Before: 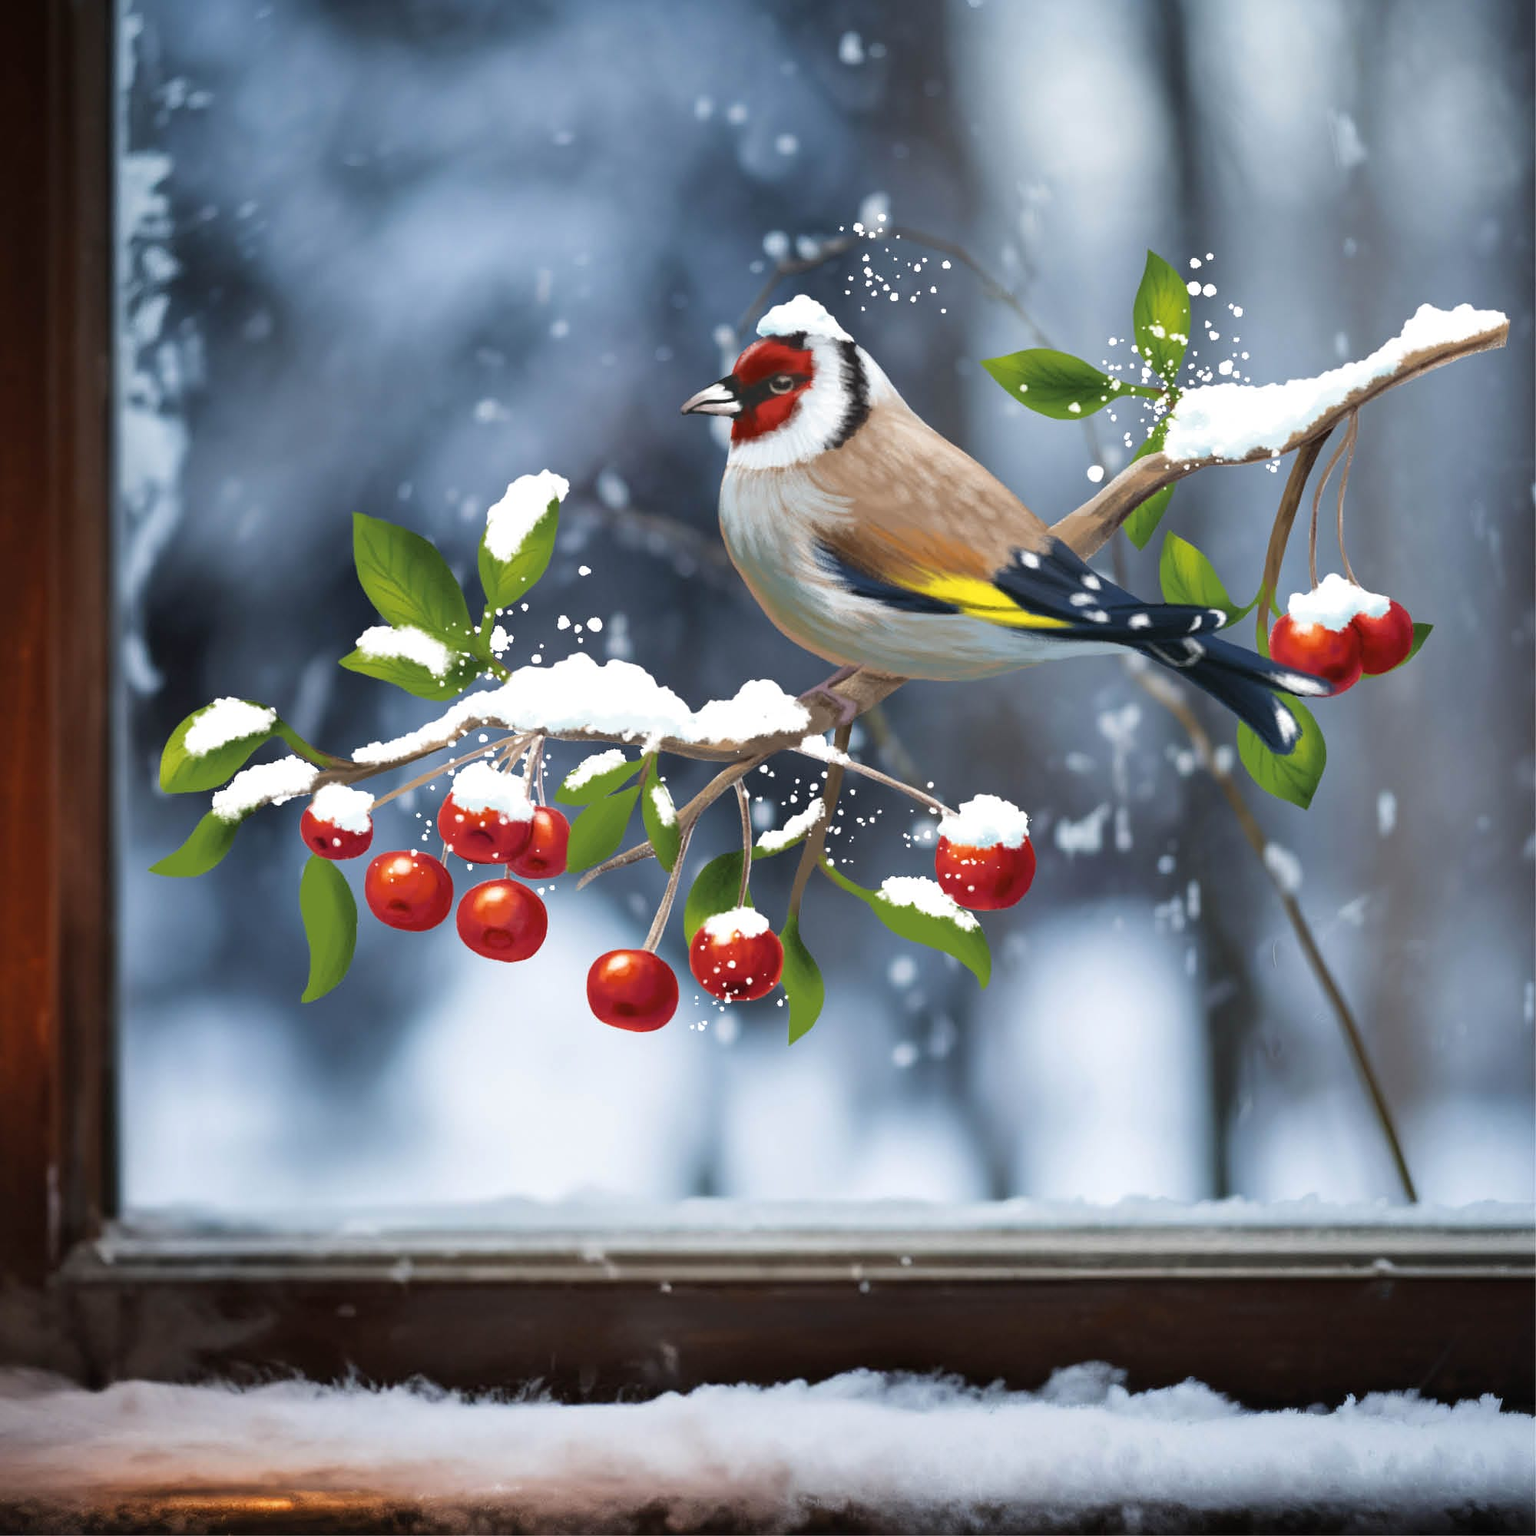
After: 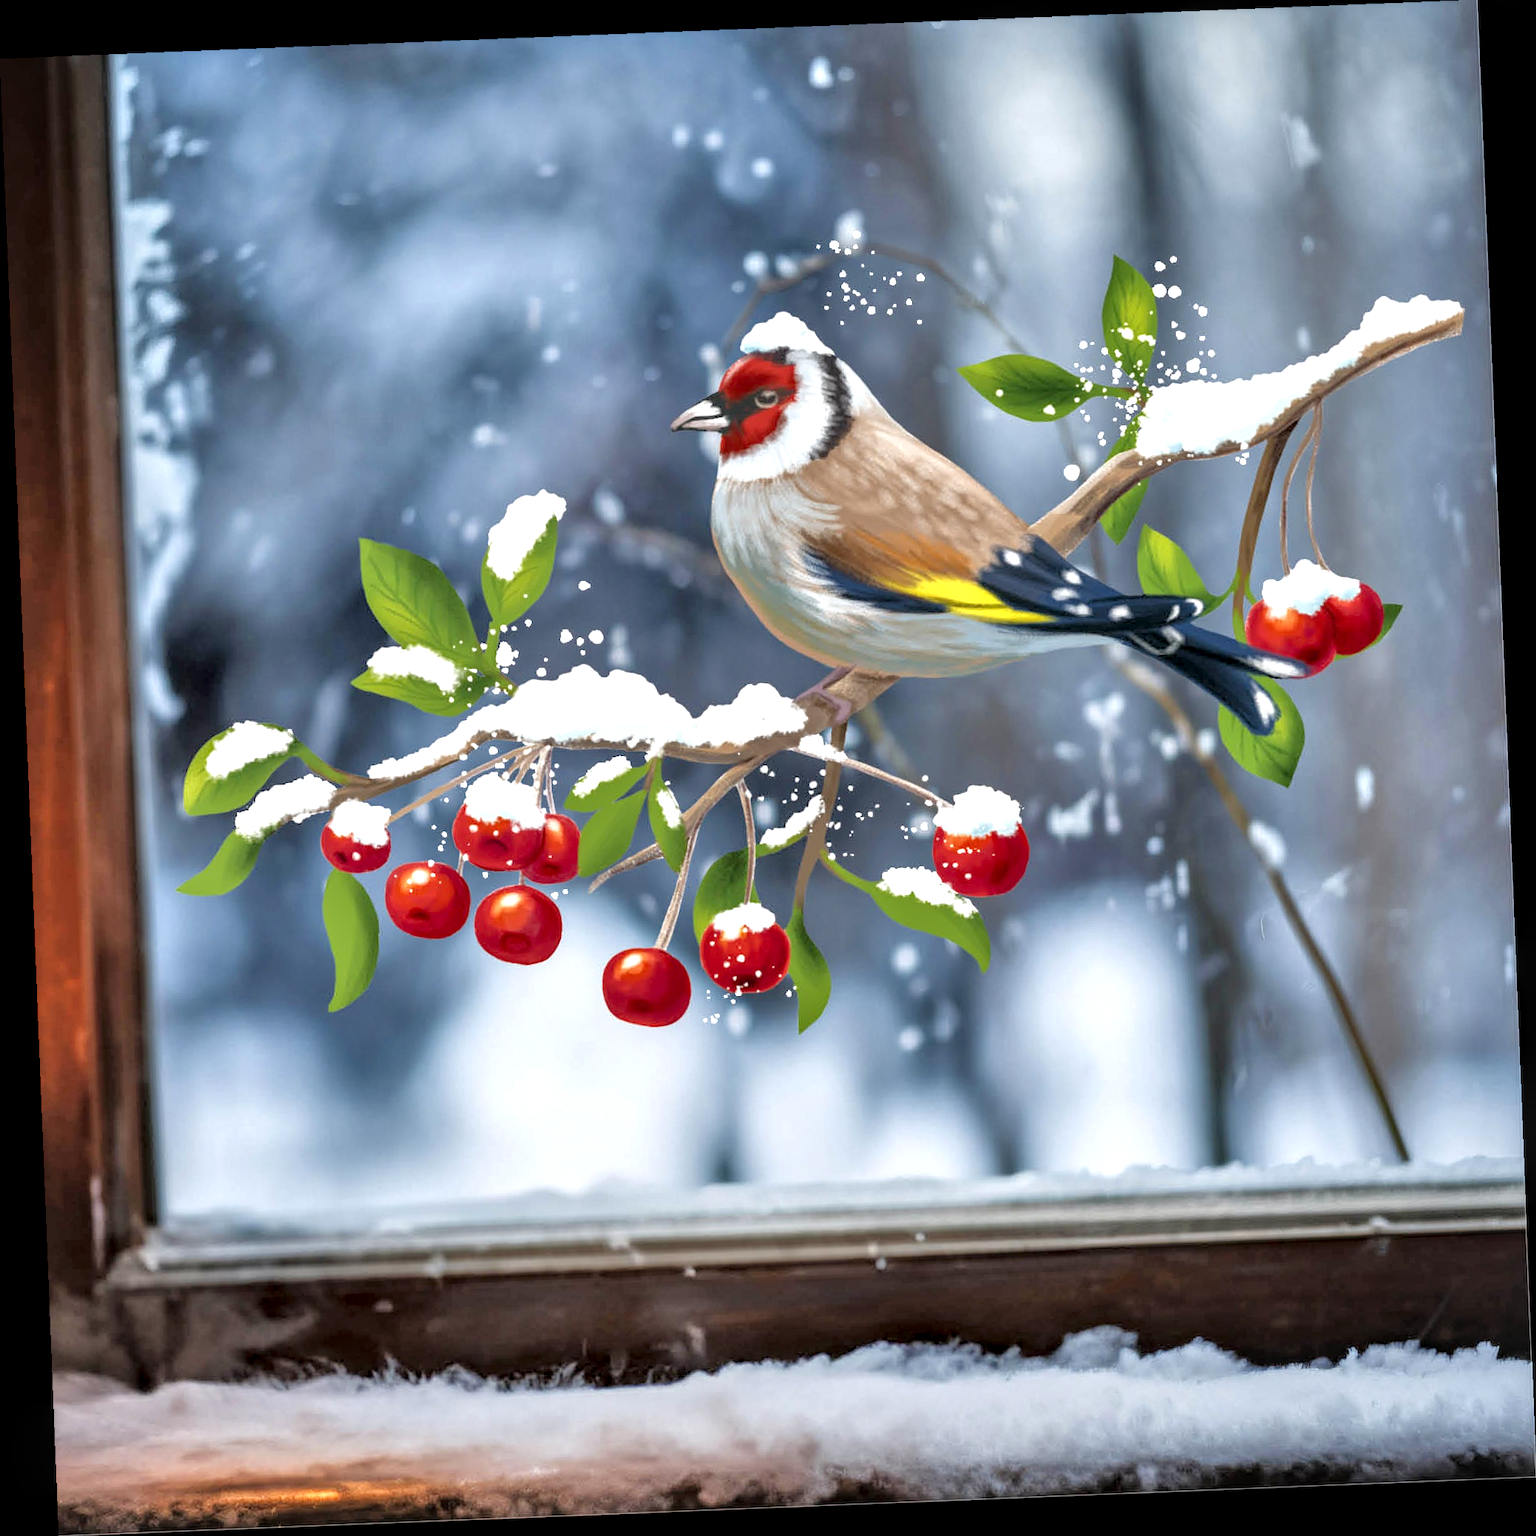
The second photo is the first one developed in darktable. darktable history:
local contrast: highlights 25%, detail 150%
rotate and perspective: rotation -2.29°, automatic cropping off
tone equalizer: -7 EV 0.15 EV, -6 EV 0.6 EV, -5 EV 1.15 EV, -4 EV 1.33 EV, -3 EV 1.15 EV, -2 EV 0.6 EV, -1 EV 0.15 EV, mask exposure compensation -0.5 EV
exposure: exposure 0.2 EV, compensate highlight preservation false
